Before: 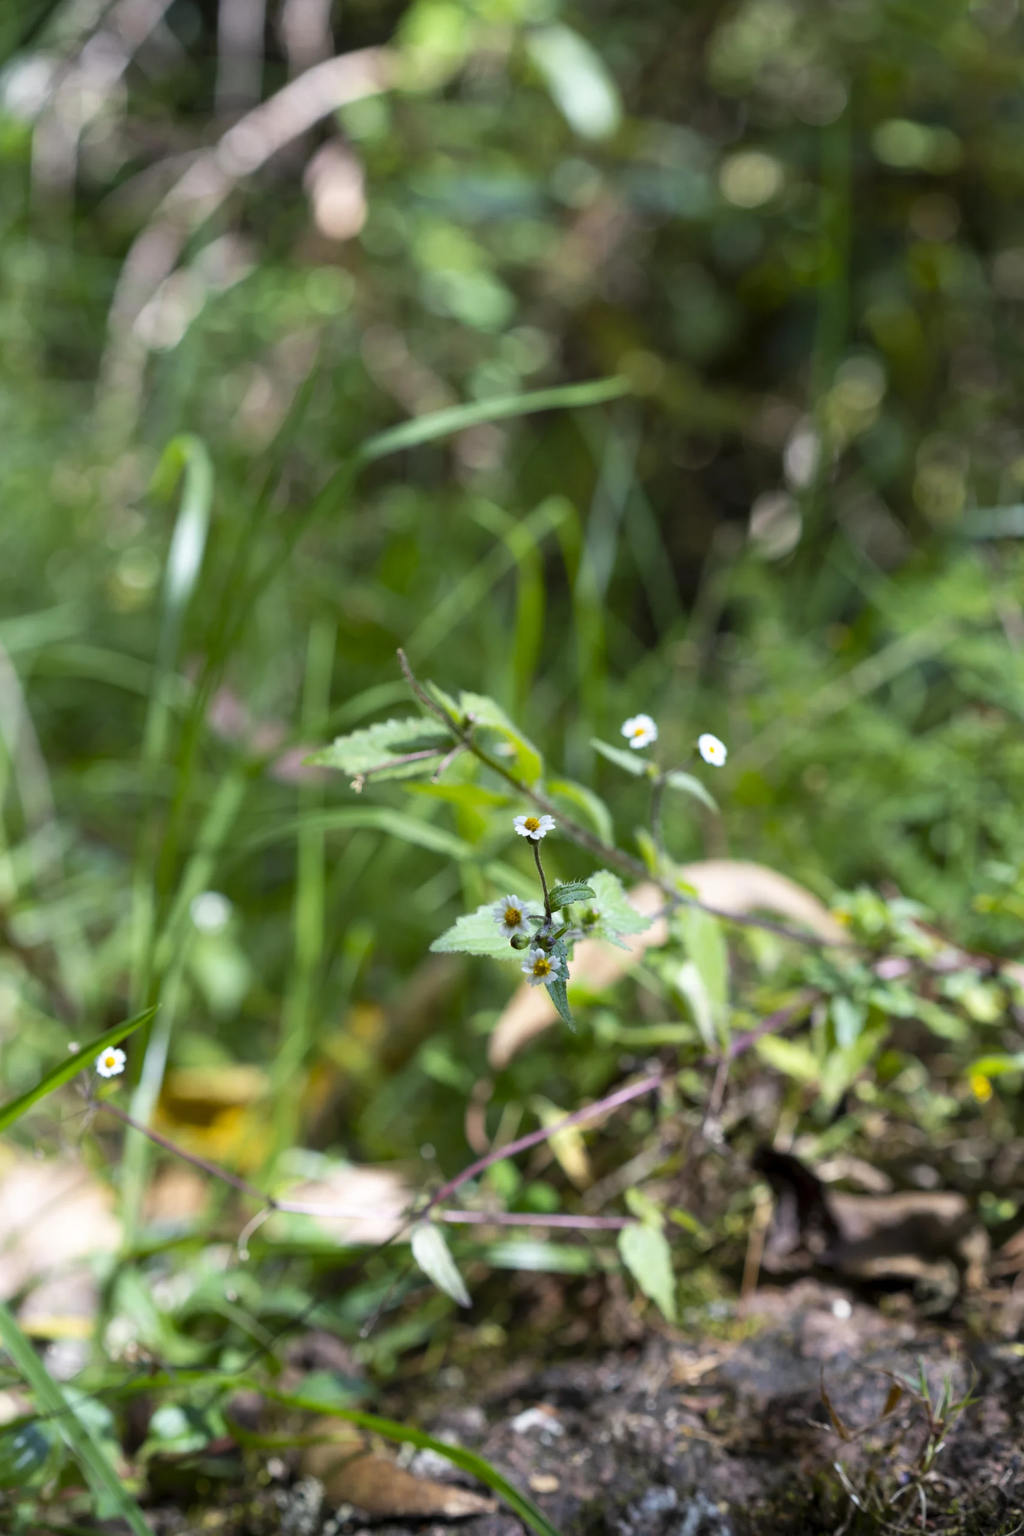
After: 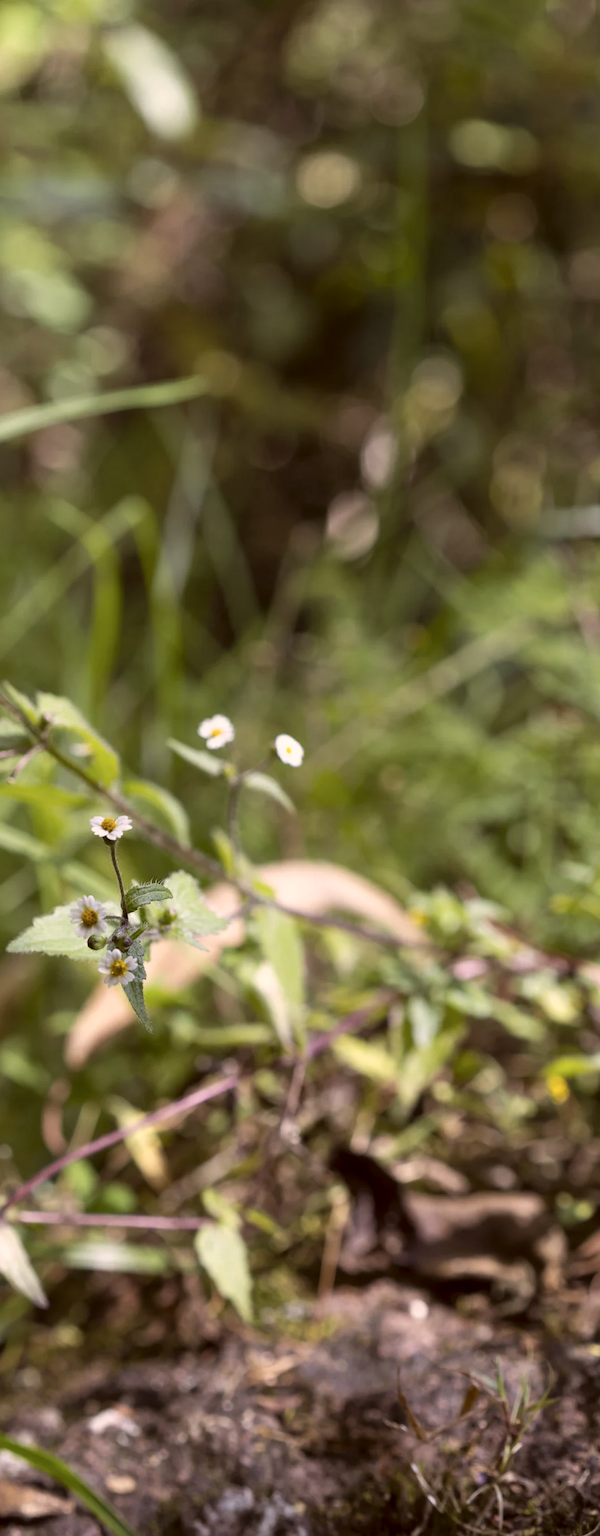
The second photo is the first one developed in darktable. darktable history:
color correction: highlights a* 10.21, highlights b* 9.79, shadows a* 8.61, shadows b* 7.88, saturation 0.8
crop: left 41.402%
